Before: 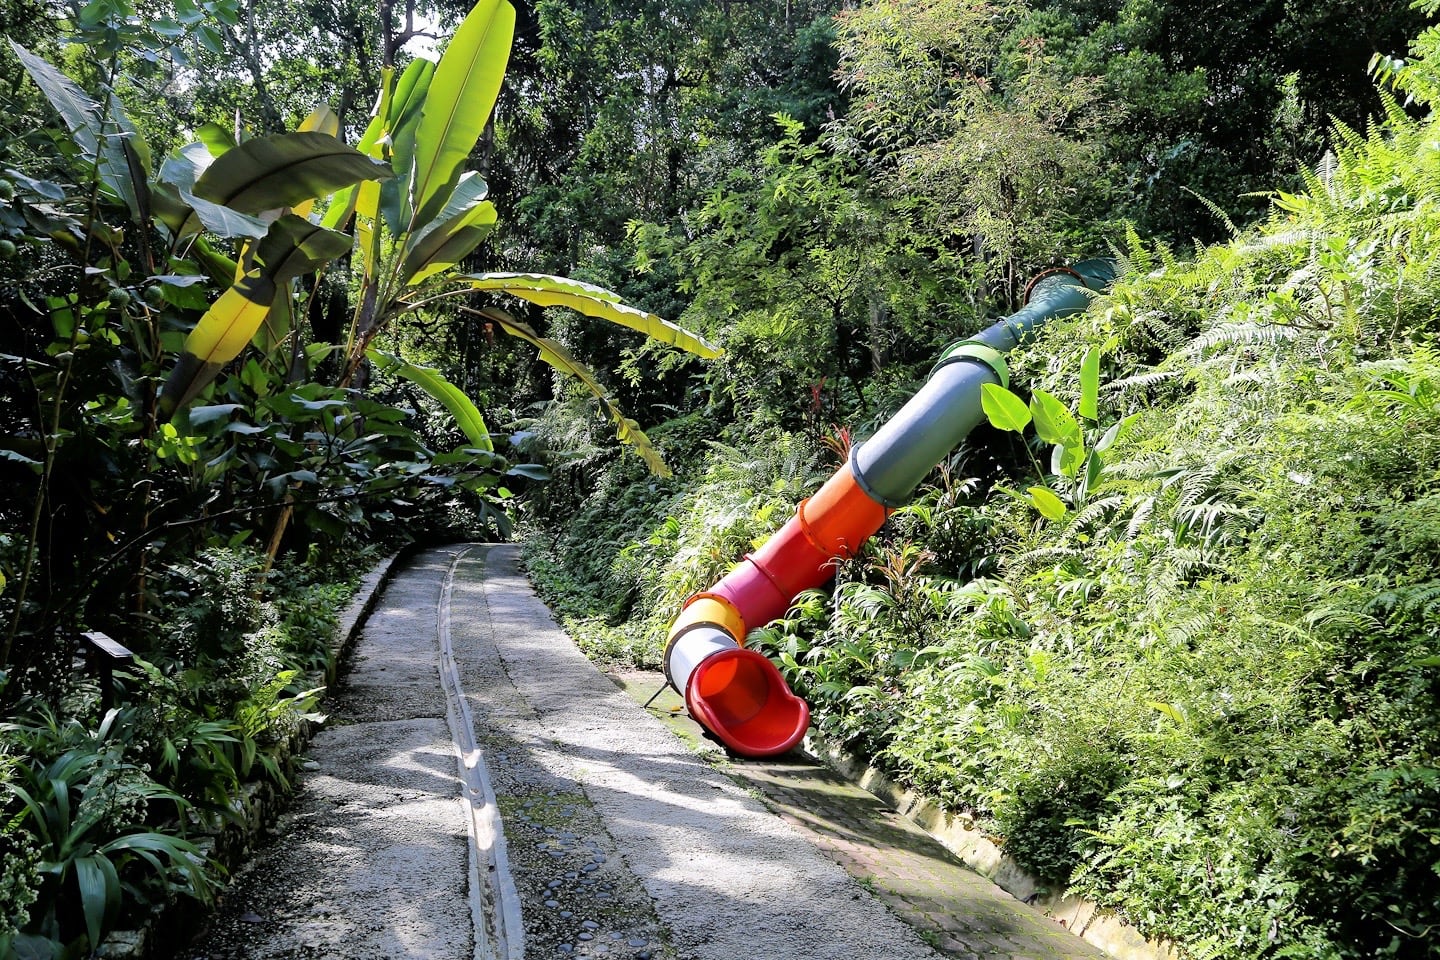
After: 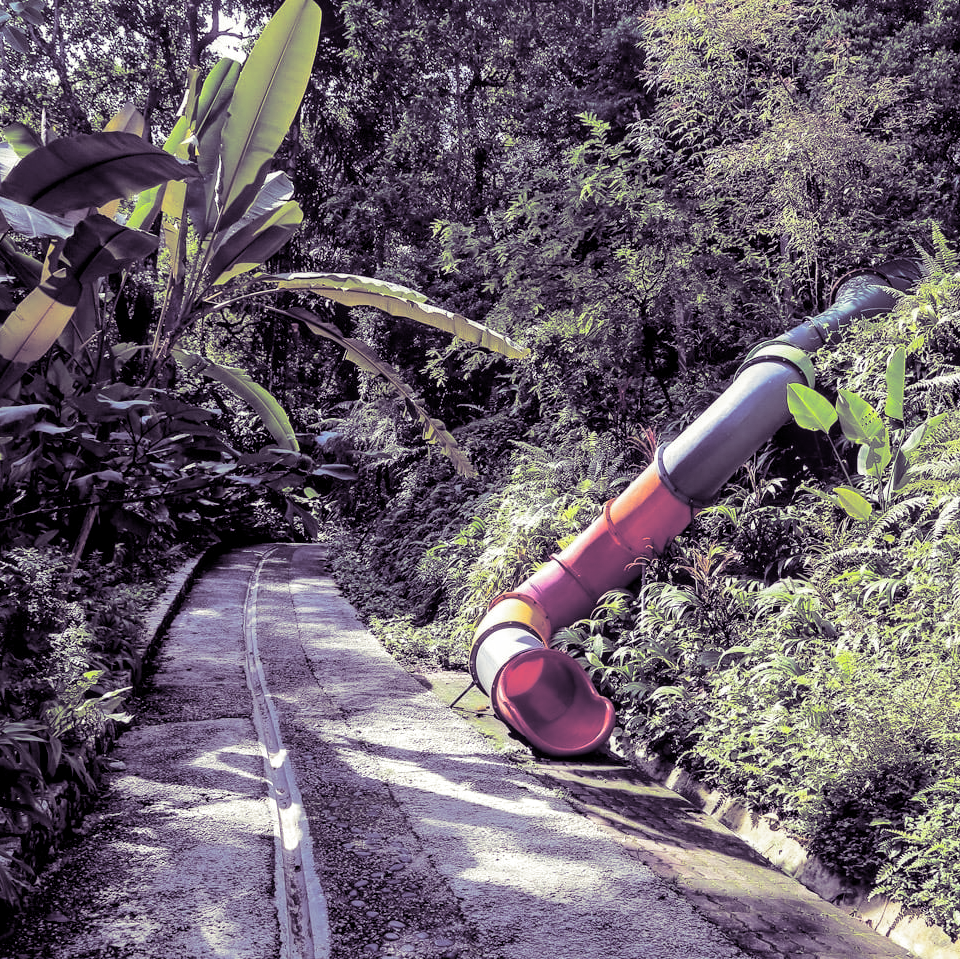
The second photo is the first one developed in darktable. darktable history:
local contrast: on, module defaults
crop and rotate: left 13.537%, right 19.796%
split-toning: shadows › hue 266.4°, shadows › saturation 0.4, highlights › hue 61.2°, highlights › saturation 0.3, compress 0%
